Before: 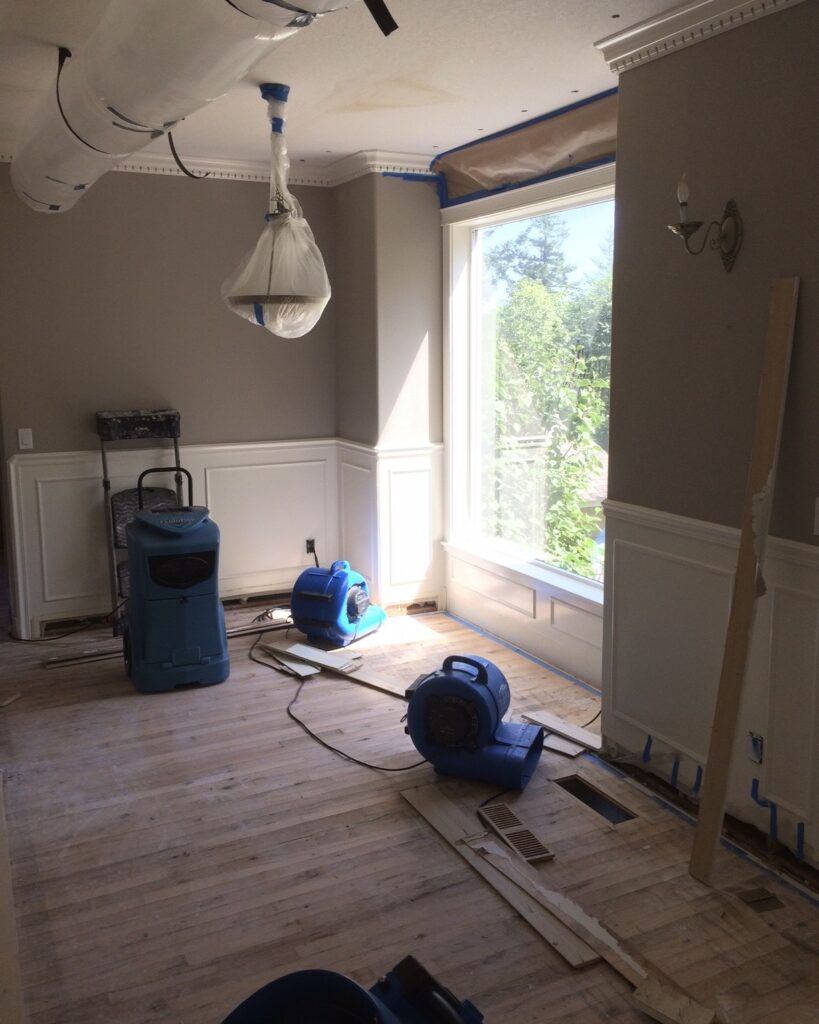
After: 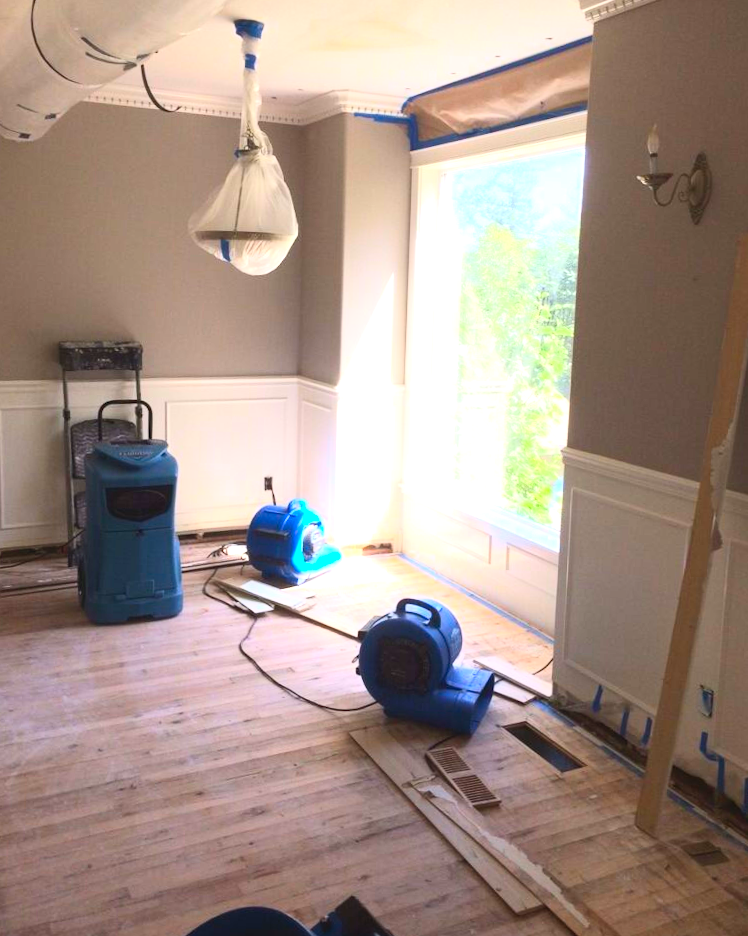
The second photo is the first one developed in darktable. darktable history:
contrast brightness saturation: contrast 0.245, brightness 0.244, saturation 0.391
crop and rotate: angle -2.07°, left 3.08%, top 3.877%, right 1.483%, bottom 0.639%
exposure: black level correction 0, exposure 0.7 EV, compensate highlight preservation false
